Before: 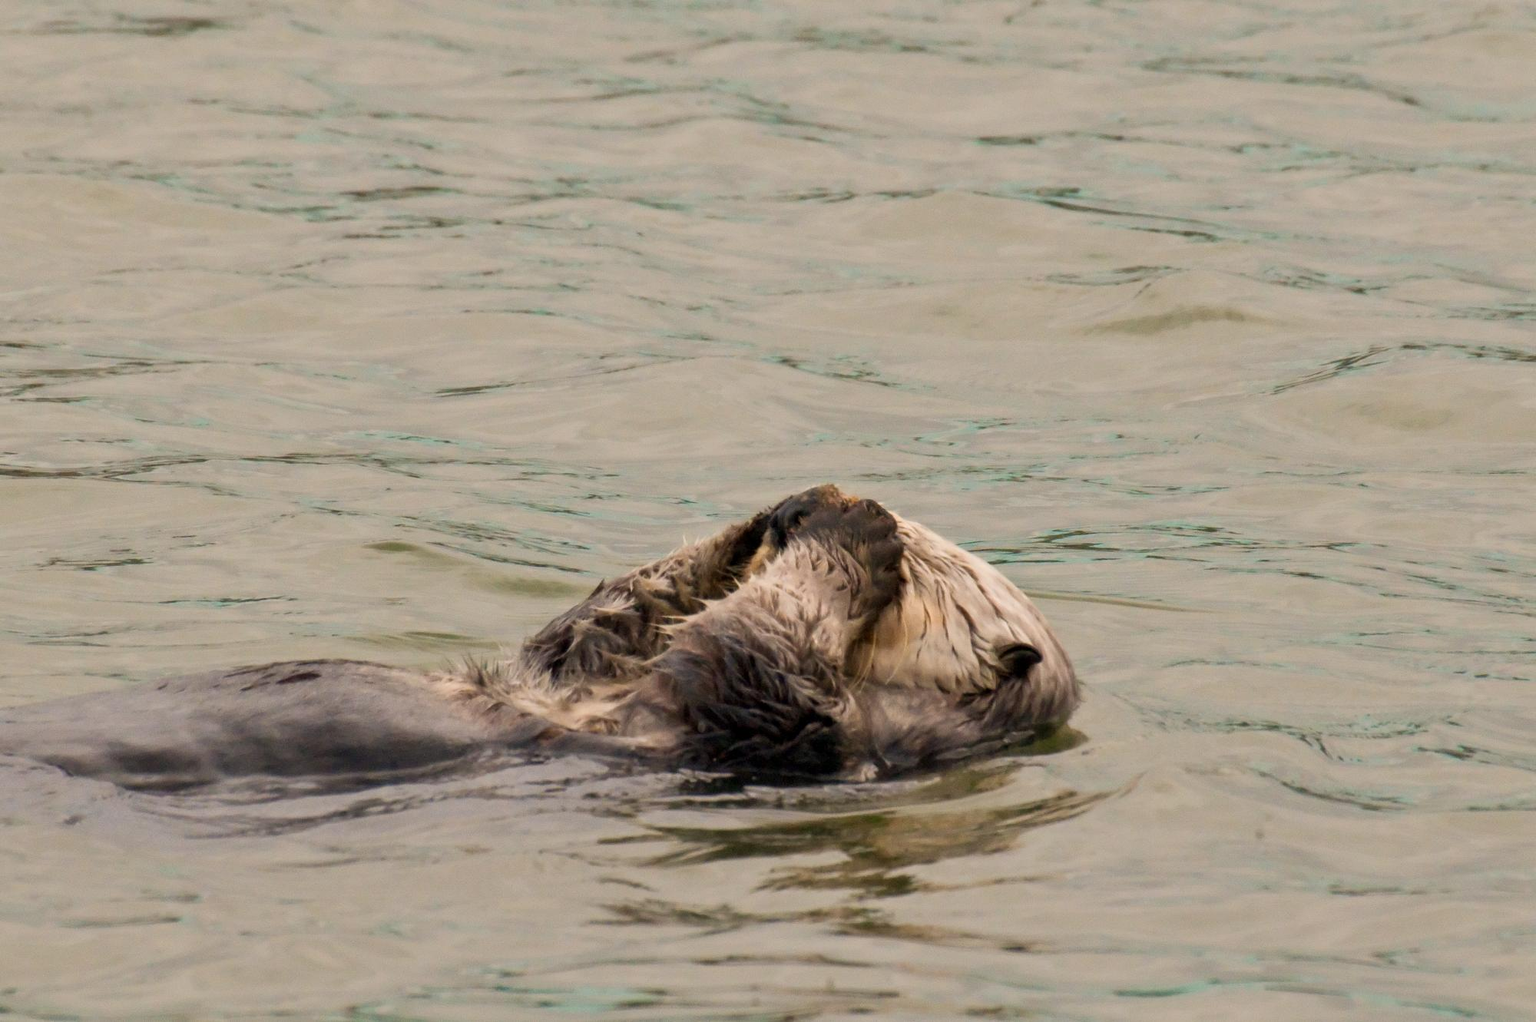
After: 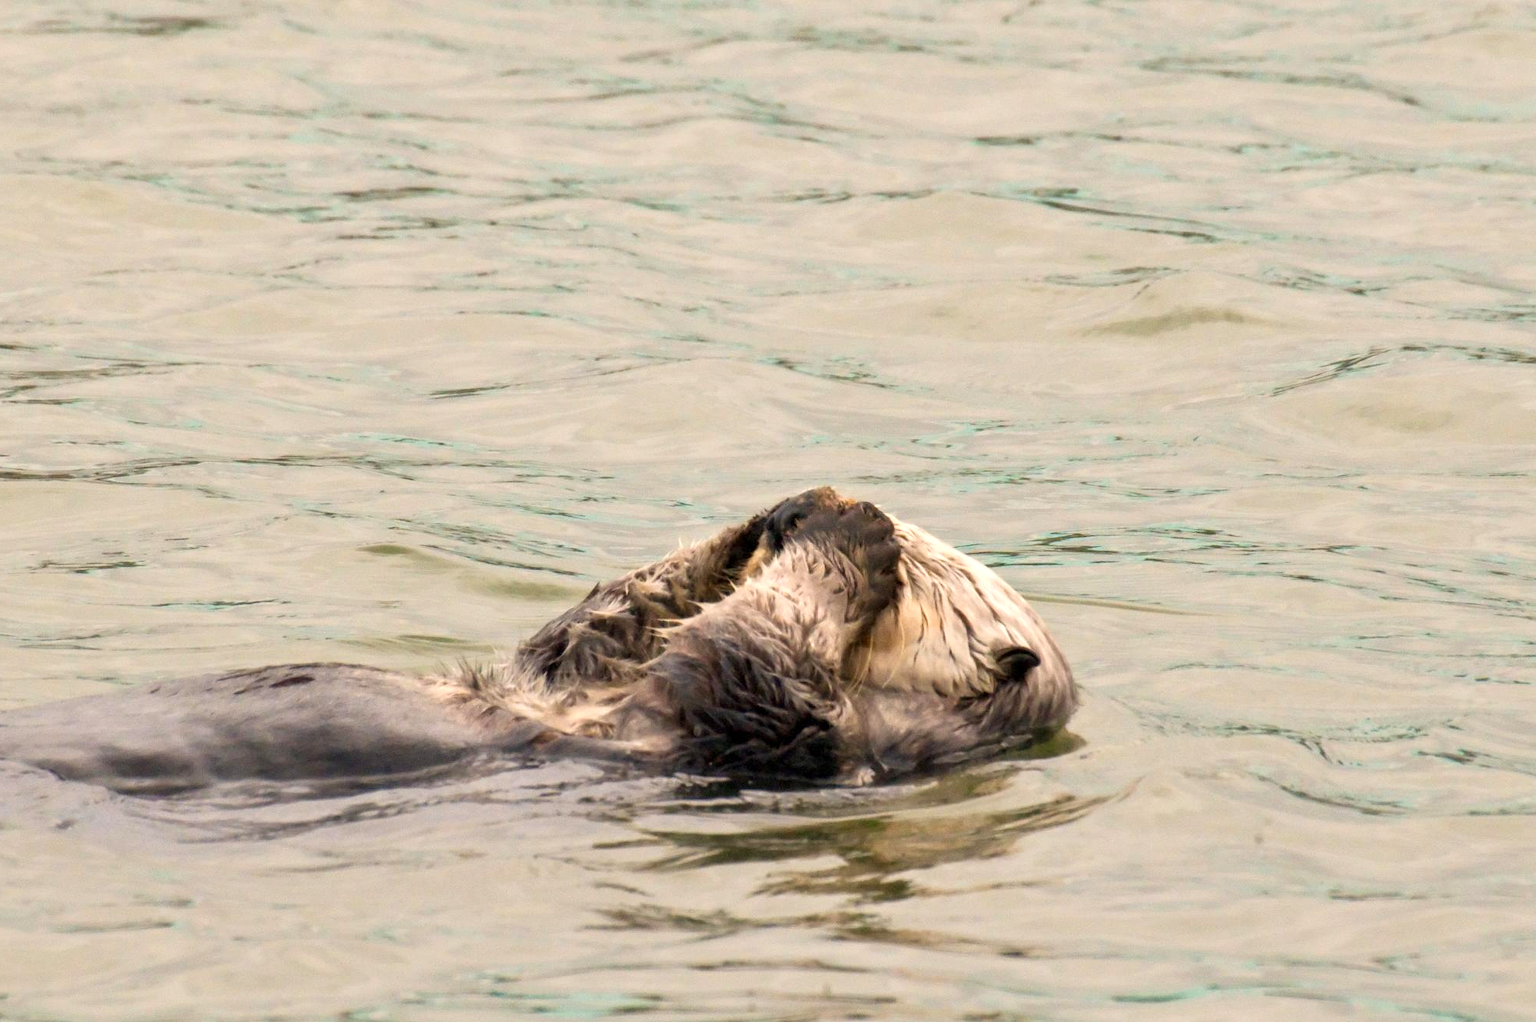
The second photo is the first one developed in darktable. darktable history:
crop and rotate: left 0.588%, top 0.139%, bottom 0.369%
exposure: exposure 0.652 EV, compensate exposure bias true, compensate highlight preservation false
